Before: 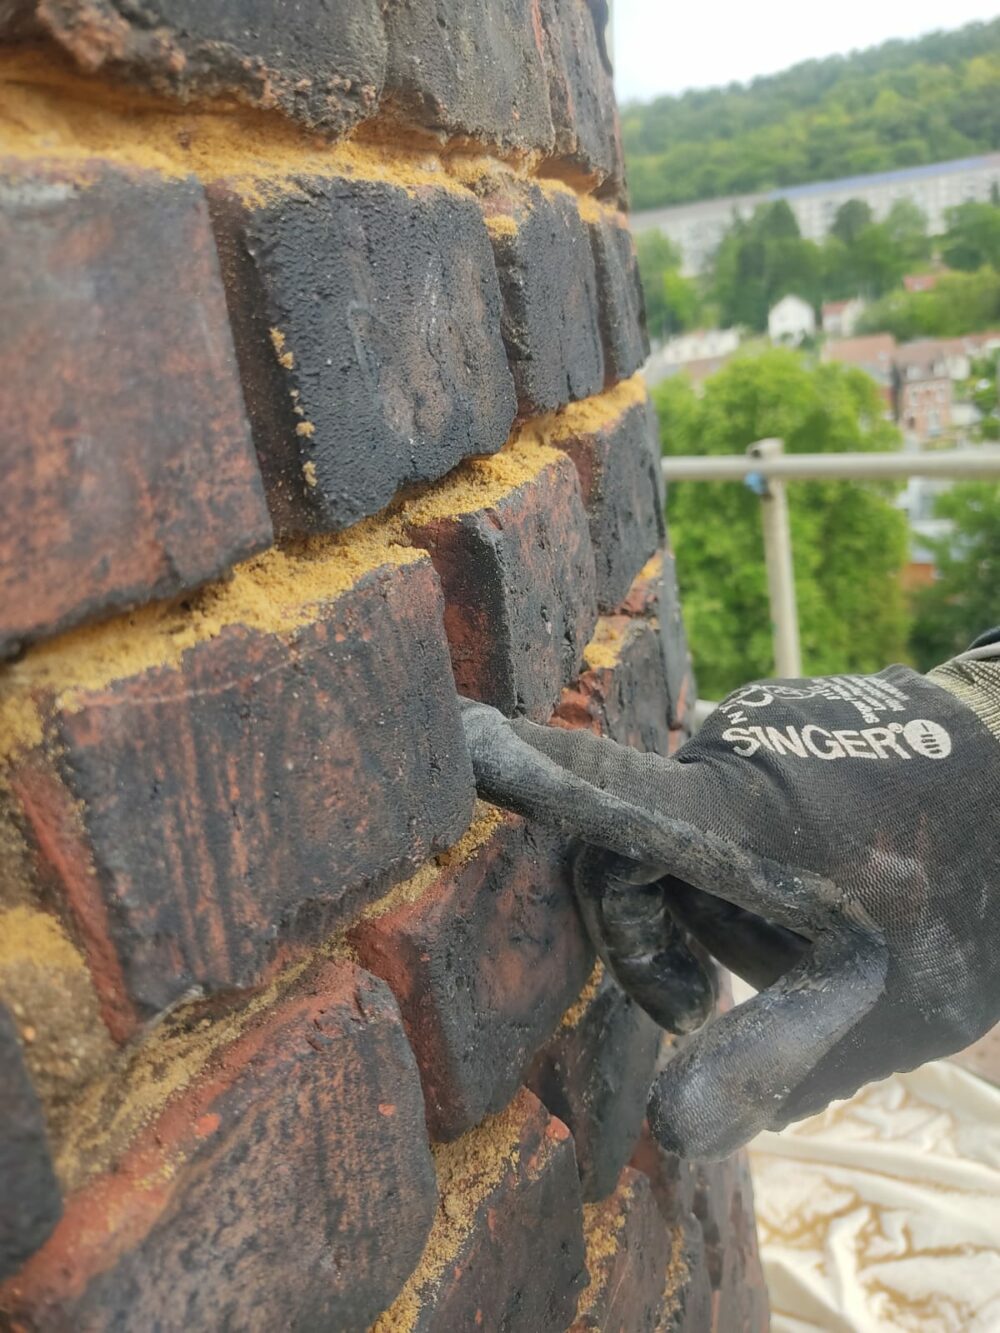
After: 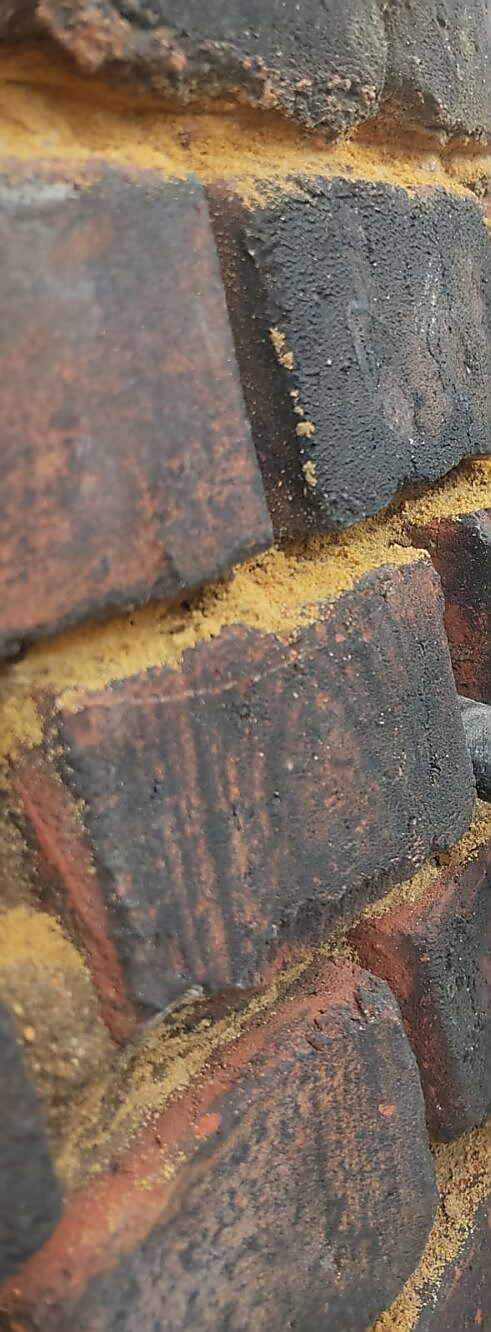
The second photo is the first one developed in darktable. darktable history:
crop and rotate: left 0%, top 0%, right 50.845%
sharpen: radius 1.4, amount 1.25, threshold 0.7
